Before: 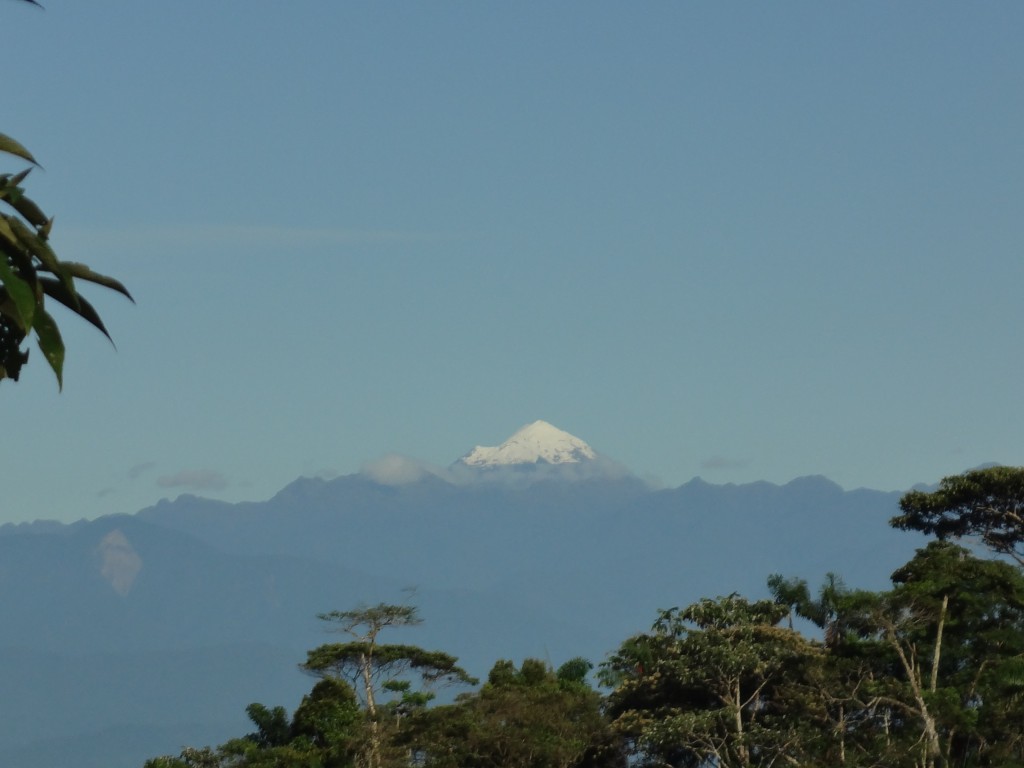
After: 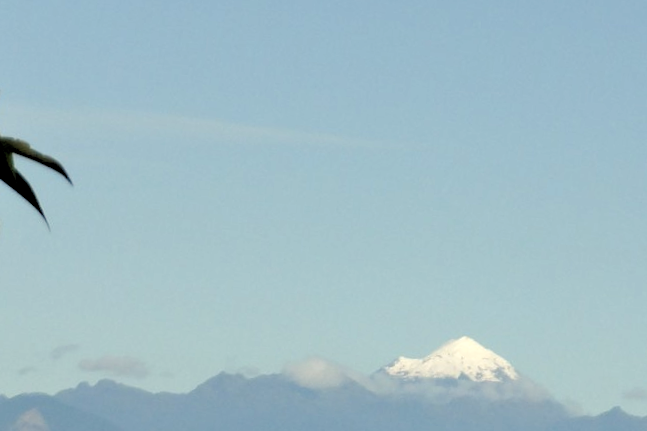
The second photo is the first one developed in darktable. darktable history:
exposure: exposure 0.77 EV, compensate highlight preservation false
crop and rotate: angle -4.99°, left 2.122%, top 6.945%, right 27.566%, bottom 30.519%
rgb levels: levels [[0.034, 0.472, 0.904], [0, 0.5, 1], [0, 0.5, 1]]
color balance rgb: shadows lift › chroma 2%, shadows lift › hue 250°, power › hue 326.4°, highlights gain › chroma 2%, highlights gain › hue 64.8°, global offset › luminance 0.5%, global offset › hue 58.8°, perceptual saturation grading › highlights -25%, perceptual saturation grading › shadows 30%, global vibrance 15%
